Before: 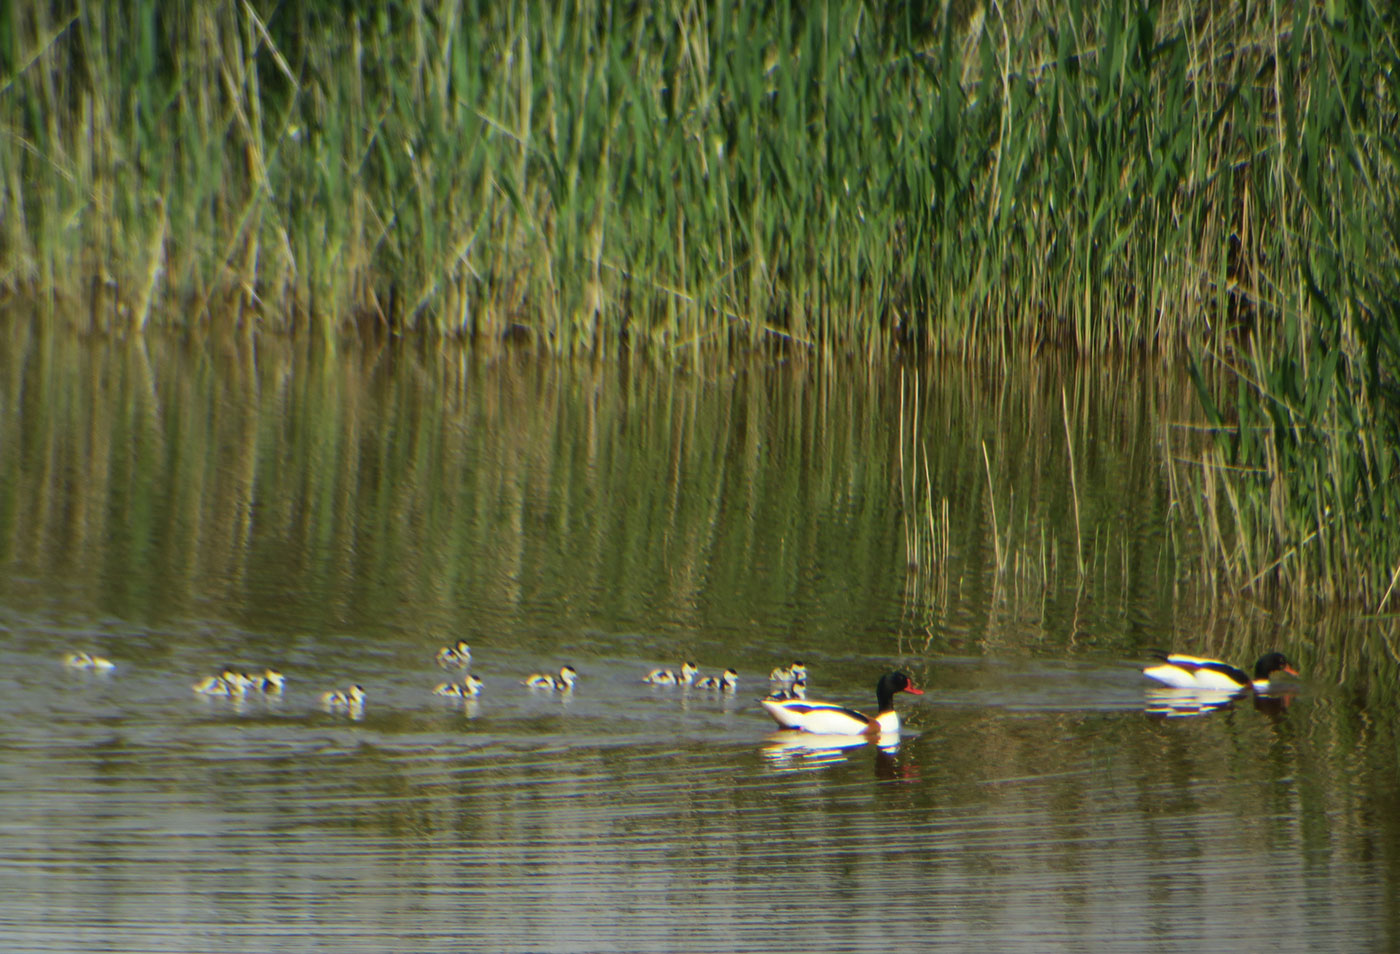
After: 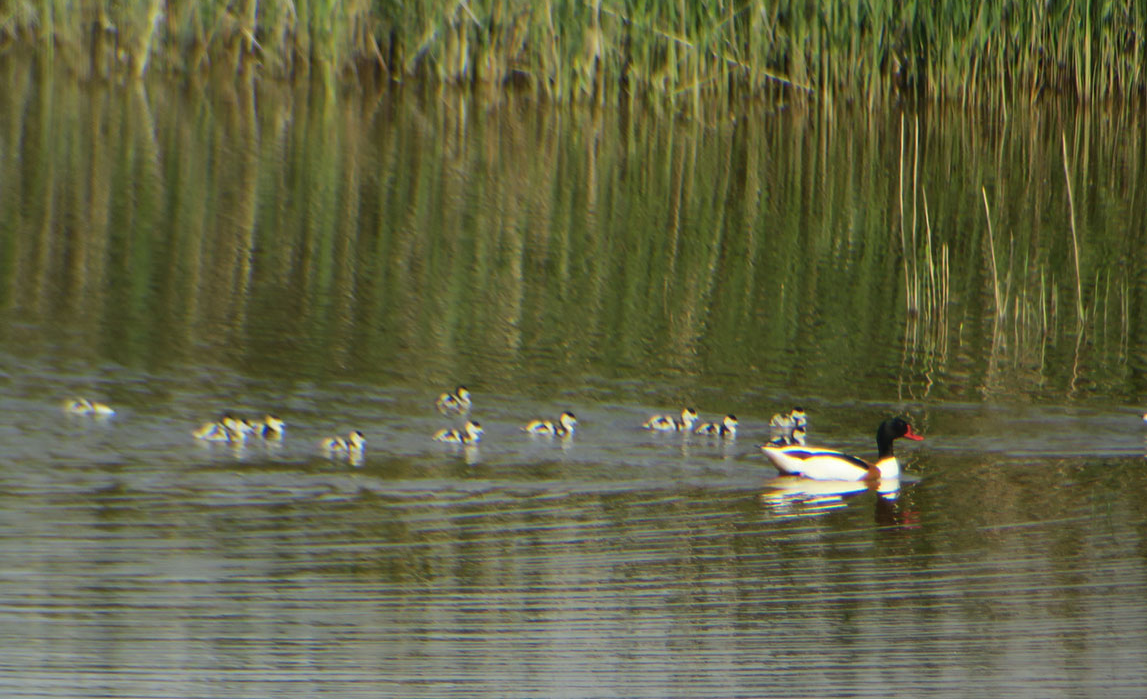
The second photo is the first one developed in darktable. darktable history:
crop: top 26.723%, right 18.058%
